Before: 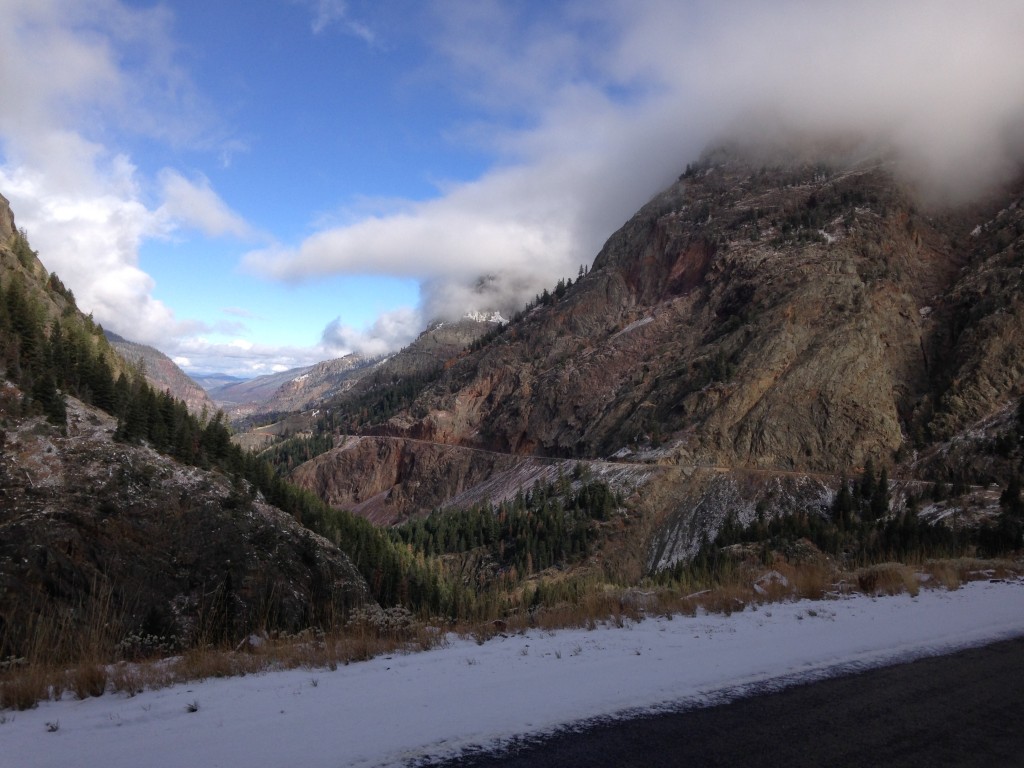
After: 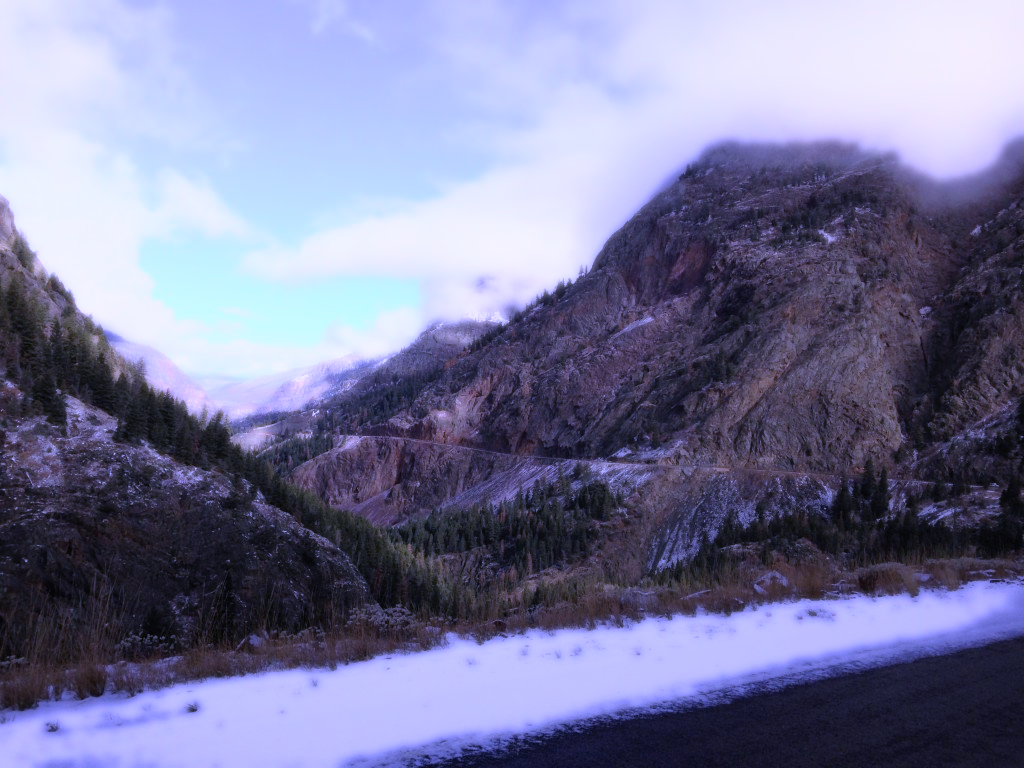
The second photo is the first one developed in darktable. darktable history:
bloom: size 0%, threshold 54.82%, strength 8.31%
white balance: red 0.98, blue 1.61
color zones: mix -62.47%
